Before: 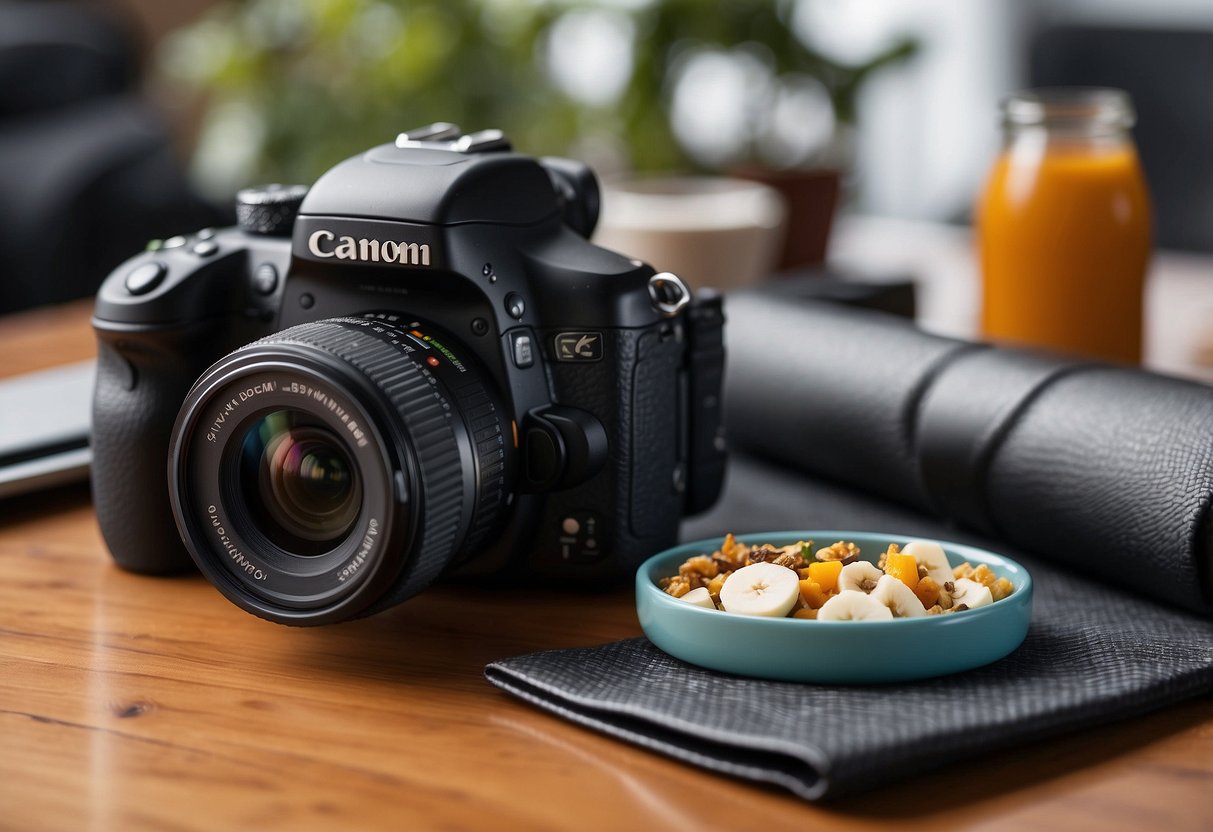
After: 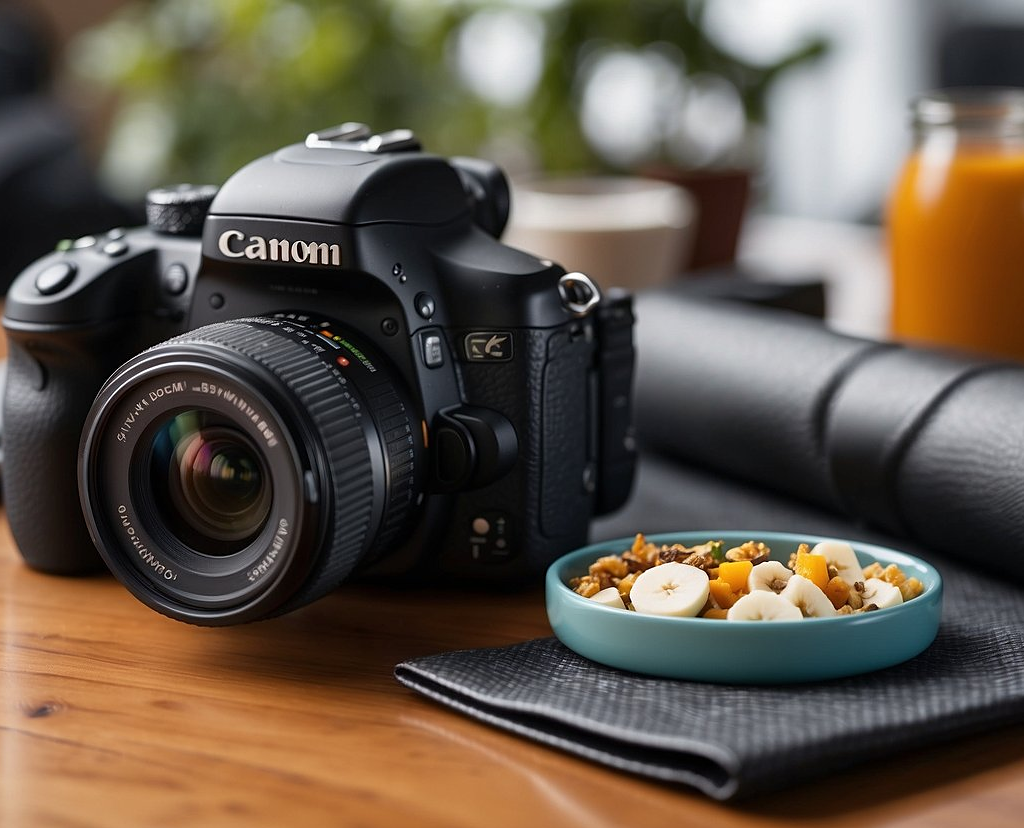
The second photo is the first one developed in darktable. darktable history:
crop: left 7.491%, right 7.807%
sharpen: amount 0.201
